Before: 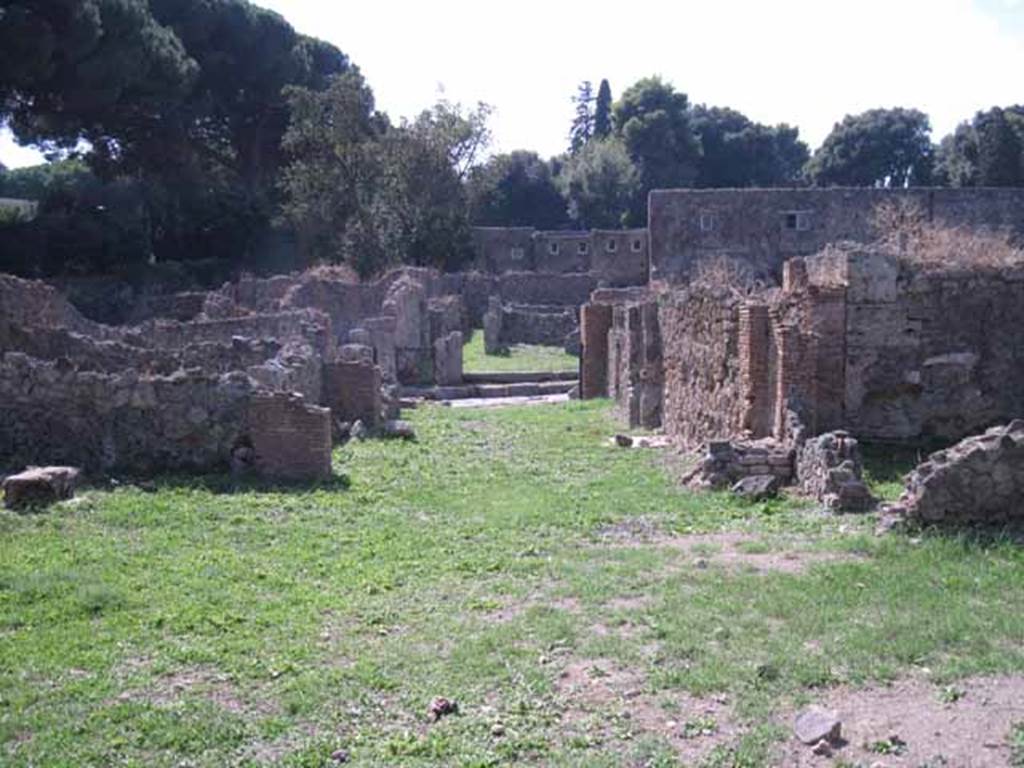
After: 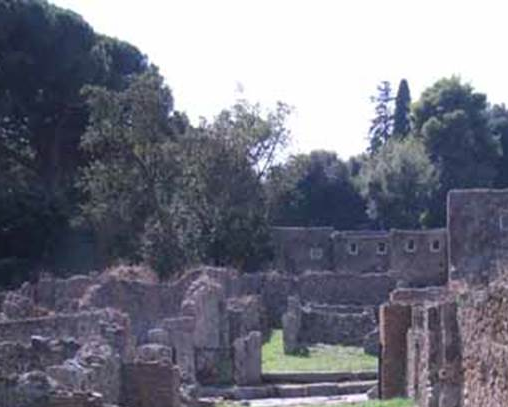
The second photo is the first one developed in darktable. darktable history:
exposure: black level correction 0, compensate exposure bias true, compensate highlight preservation false
crop: left 19.693%, right 30.371%, bottom 46.446%
